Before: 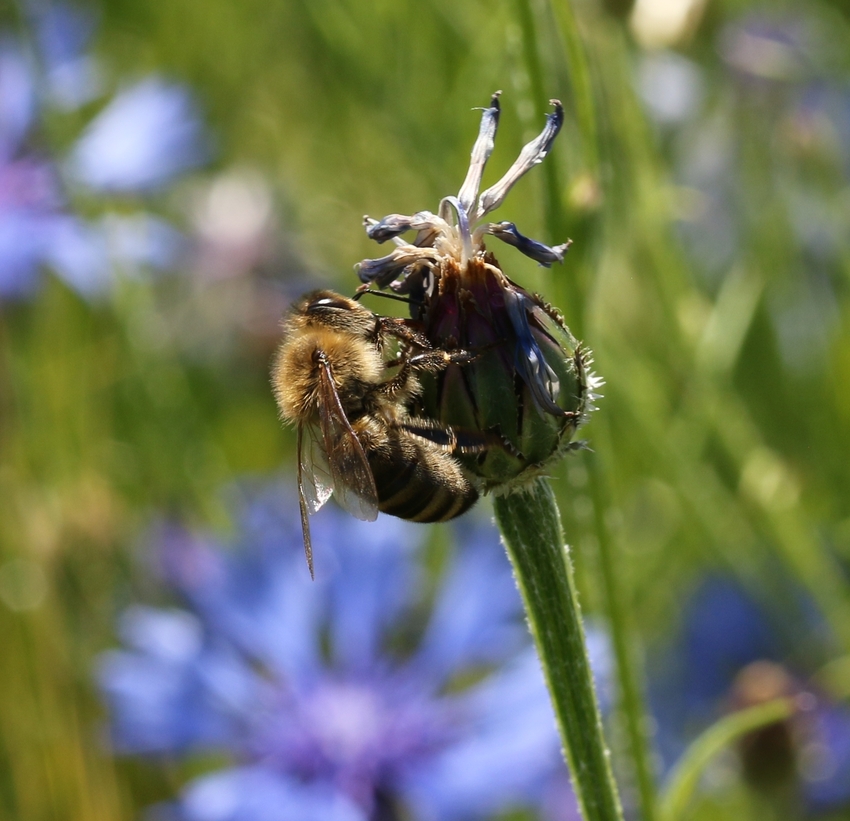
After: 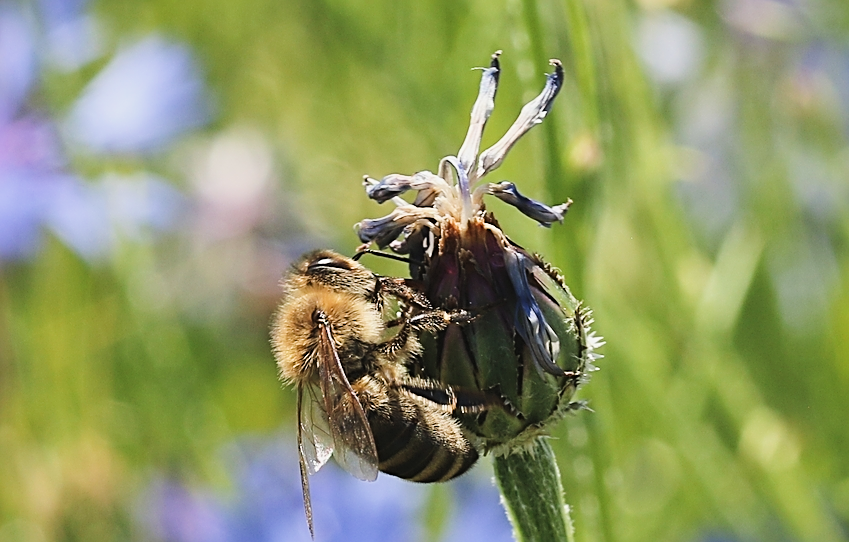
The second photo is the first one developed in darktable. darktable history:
exposure: black level correction -0.005, exposure 1 EV, compensate exposure bias true, compensate highlight preservation false
sharpen: amount 0.913
crop and rotate: top 4.955%, bottom 29.007%
filmic rgb: black relative exposure -7.65 EV, white relative exposure 4.56 EV, hardness 3.61
